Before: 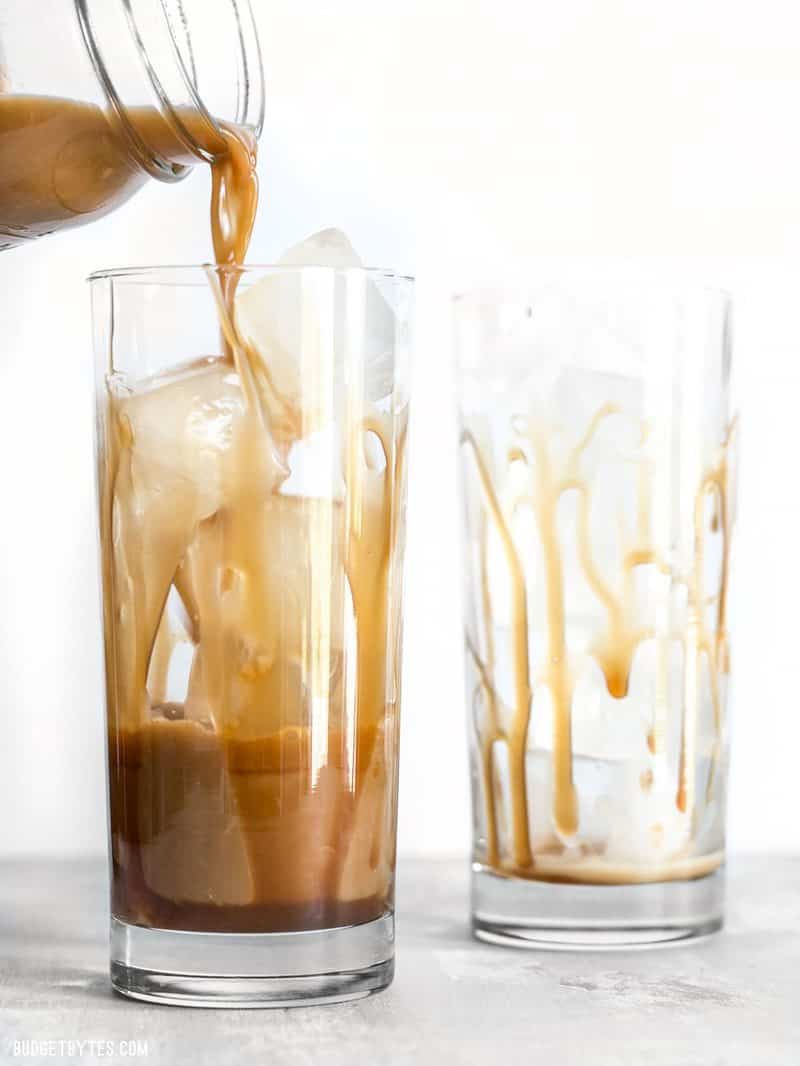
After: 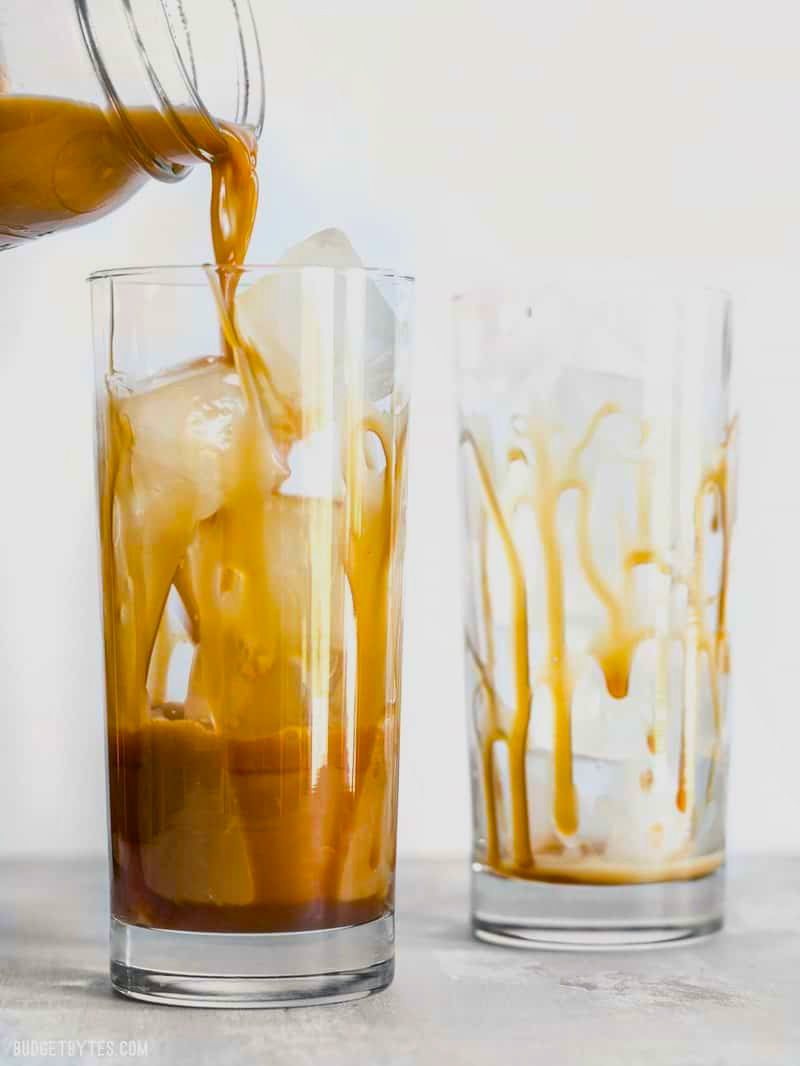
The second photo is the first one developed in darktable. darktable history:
color balance rgb: shadows lift › chroma 1.662%, shadows lift › hue 257.06°, linear chroma grading › global chroma 15.445%, perceptual saturation grading › global saturation 29.988%, global vibrance 20%
shadows and highlights: radius 121.08, shadows 21.8, white point adjustment -9.55, highlights -13.52, soften with gaussian
